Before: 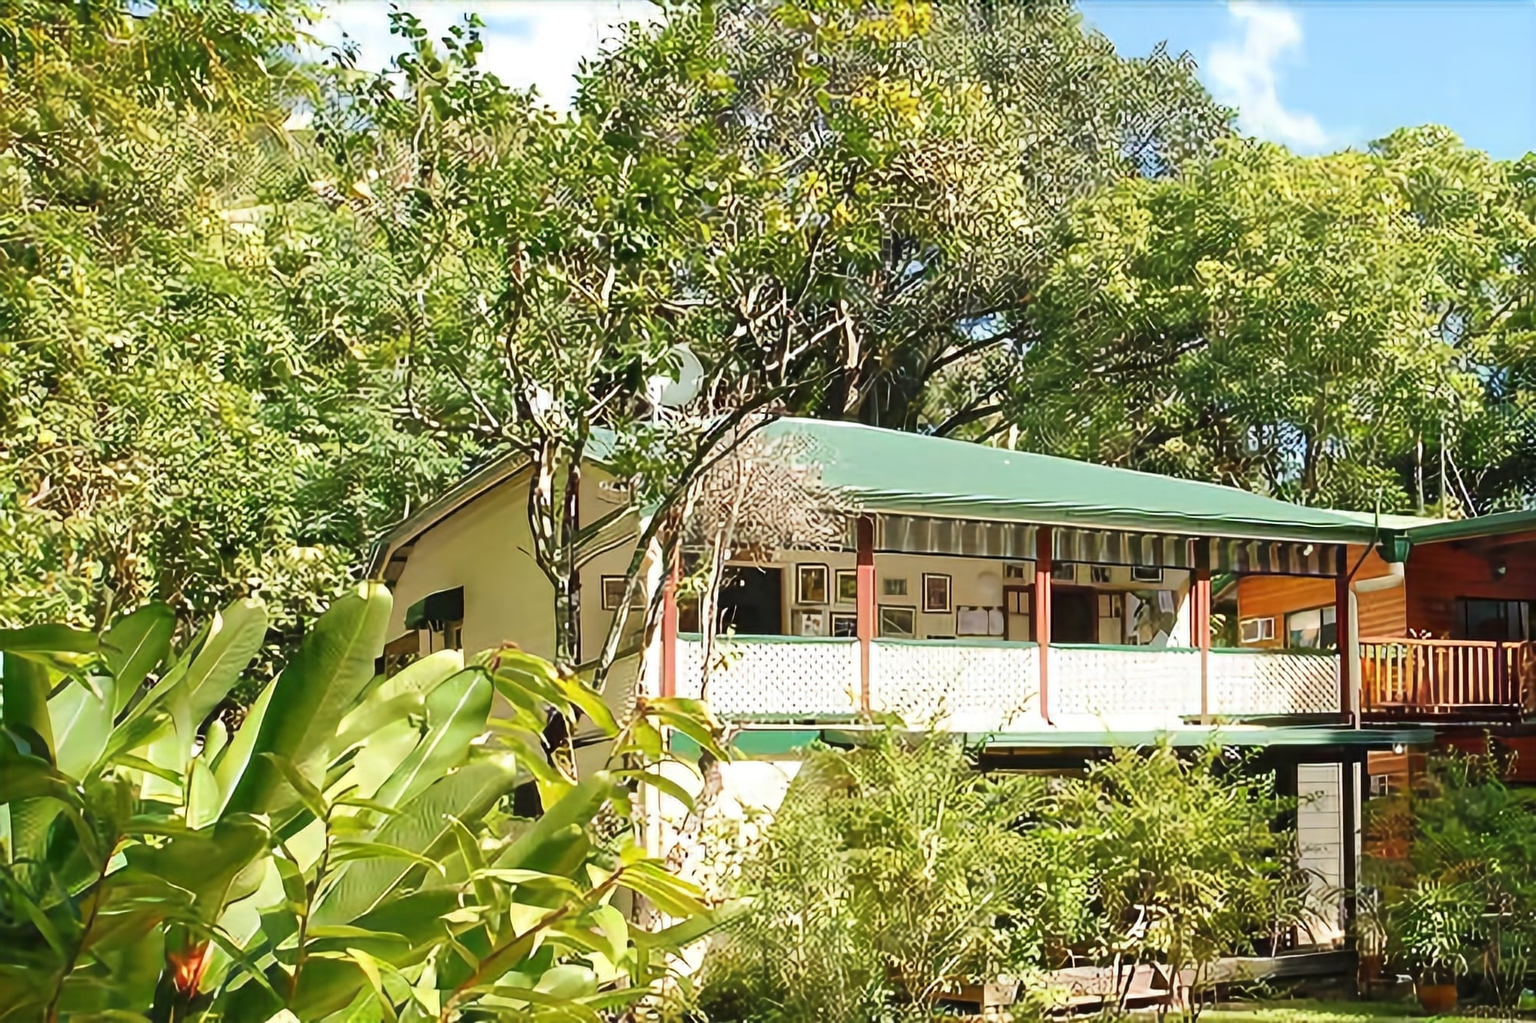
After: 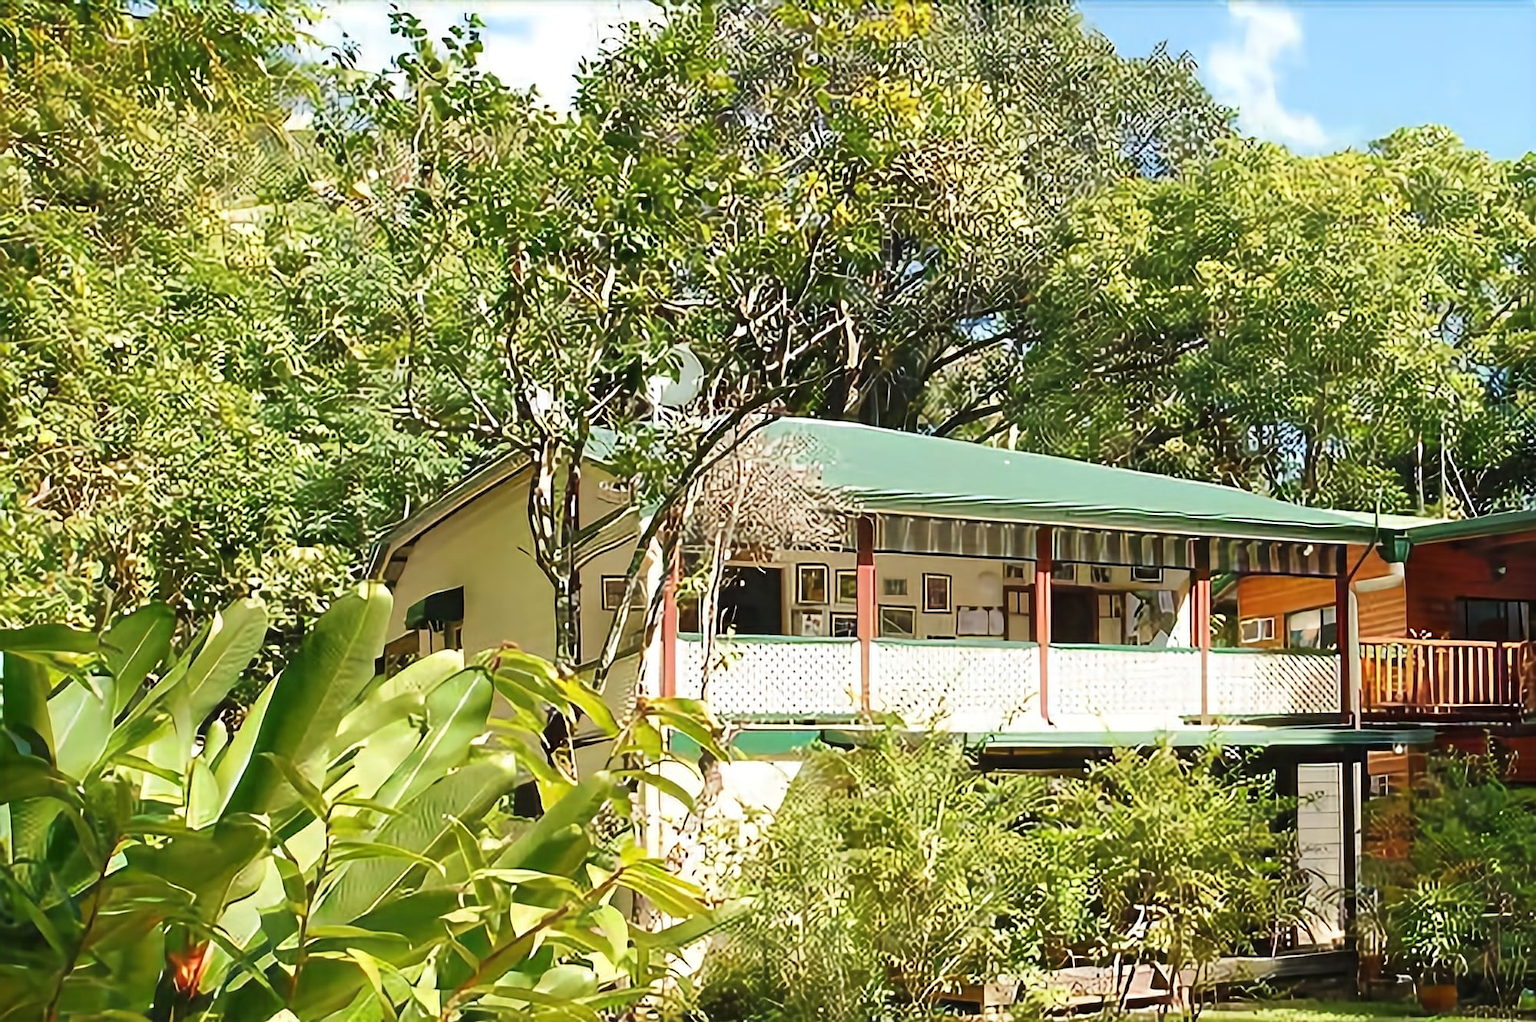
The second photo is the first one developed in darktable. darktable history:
sharpen: amount 0.212
